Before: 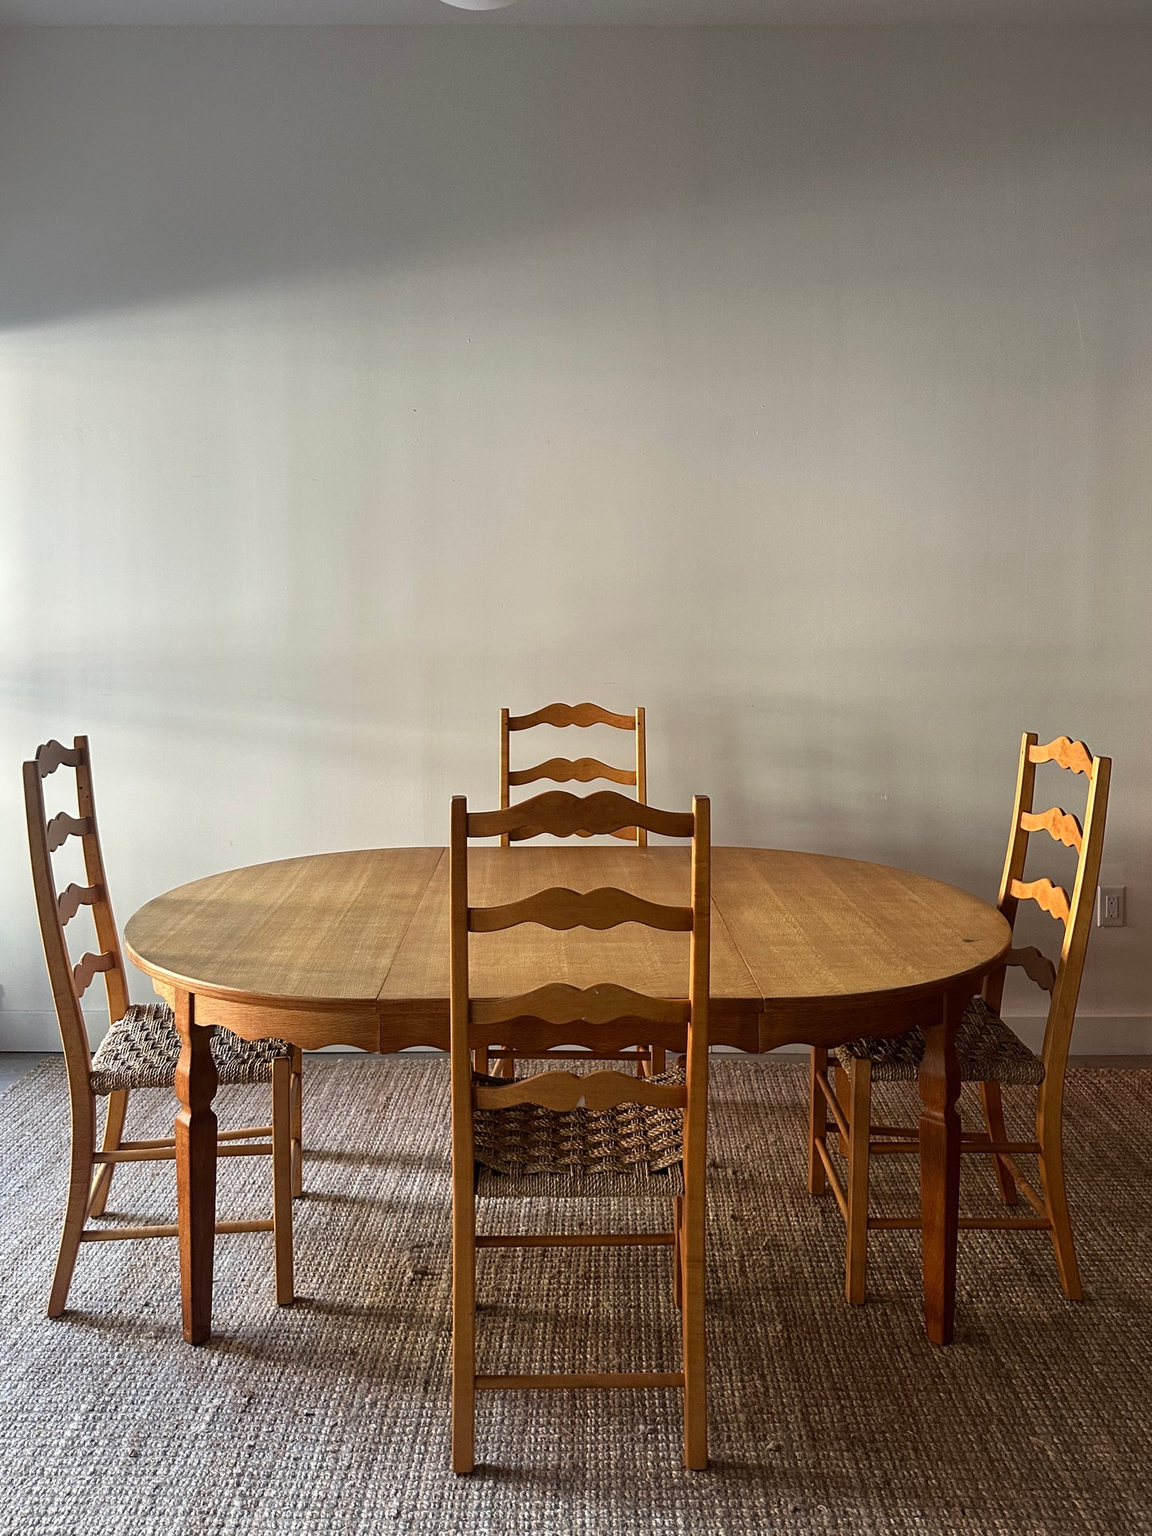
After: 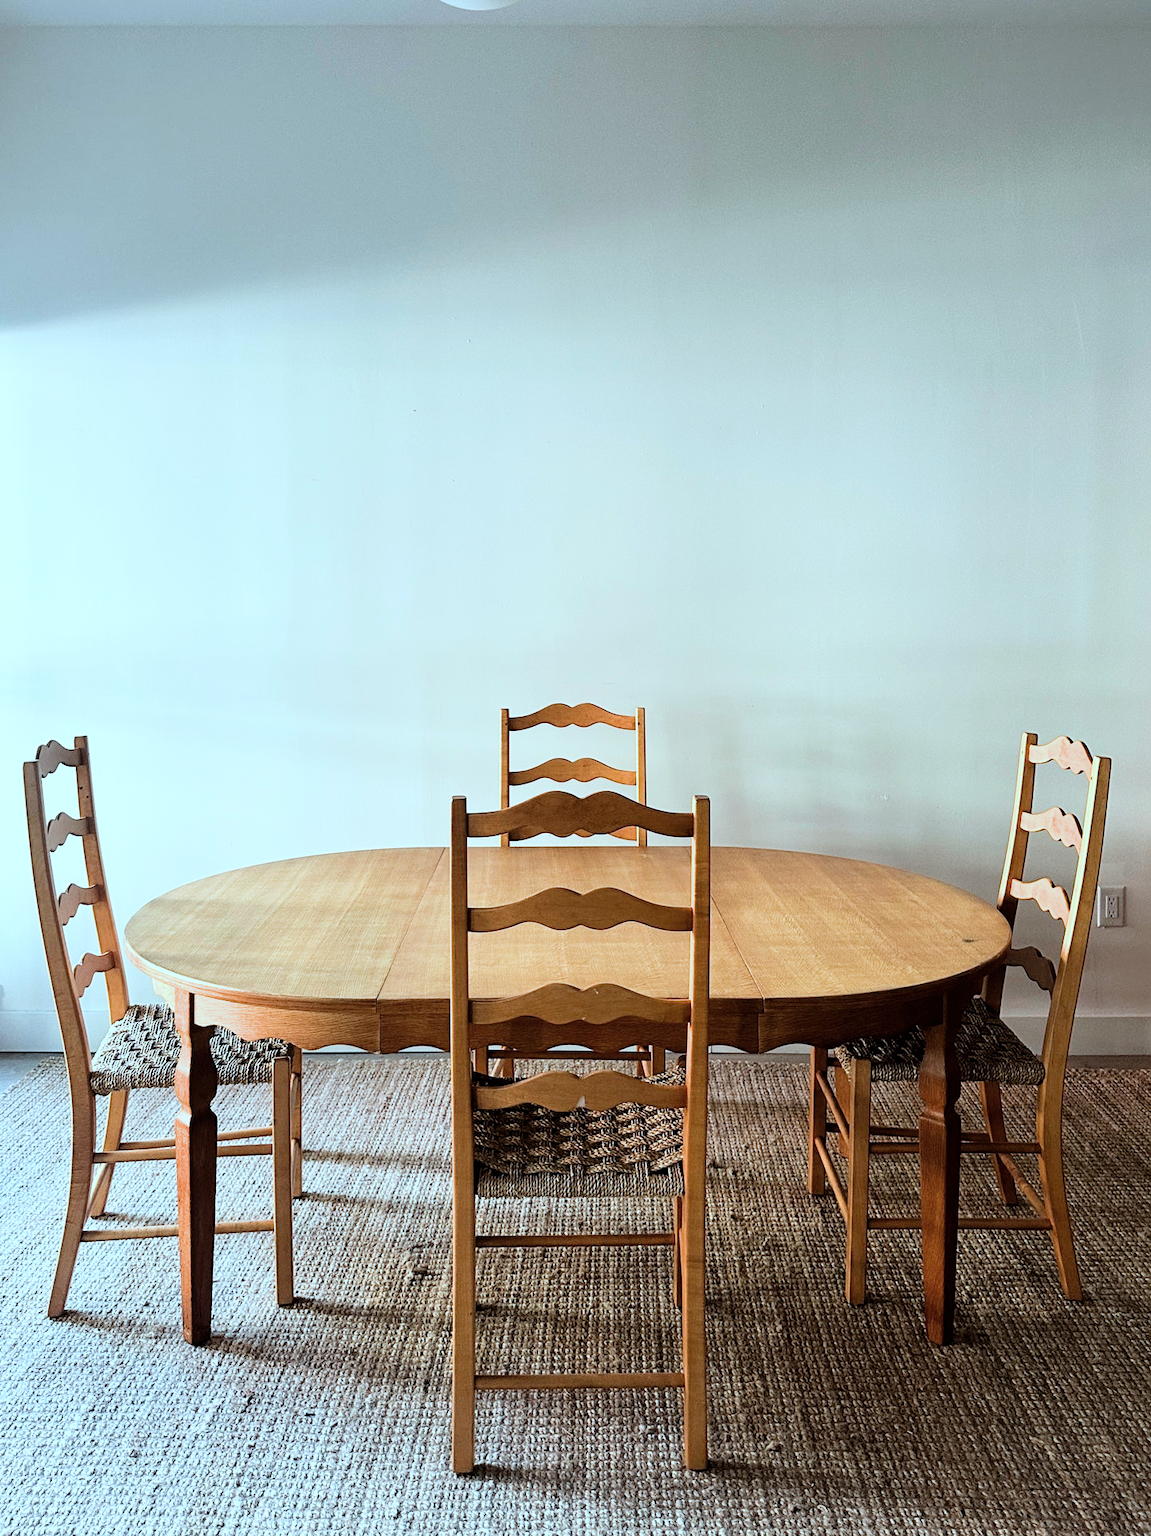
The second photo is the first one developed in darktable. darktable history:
color correction: highlights a* -11.71, highlights b* -15.58
exposure: black level correction 0, exposure 1.1 EV, compensate highlight preservation false
filmic rgb: black relative exposure -5 EV, hardness 2.88, contrast 1.3
tone equalizer: on, module defaults
white balance: emerald 1
